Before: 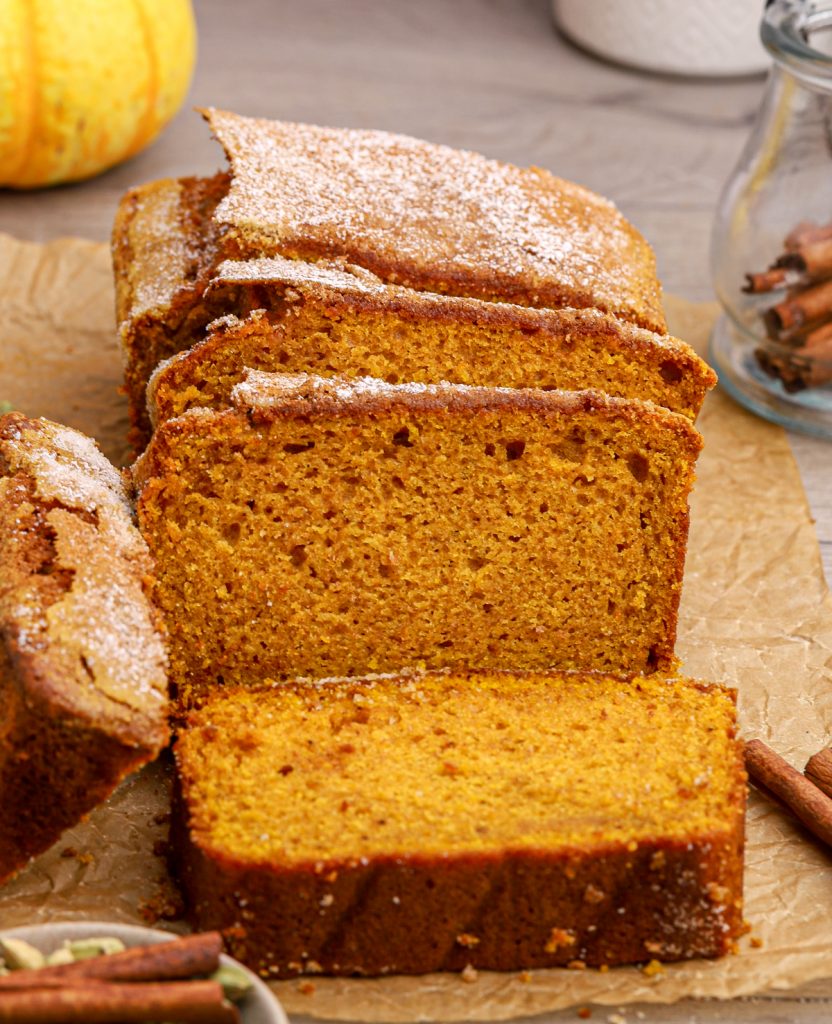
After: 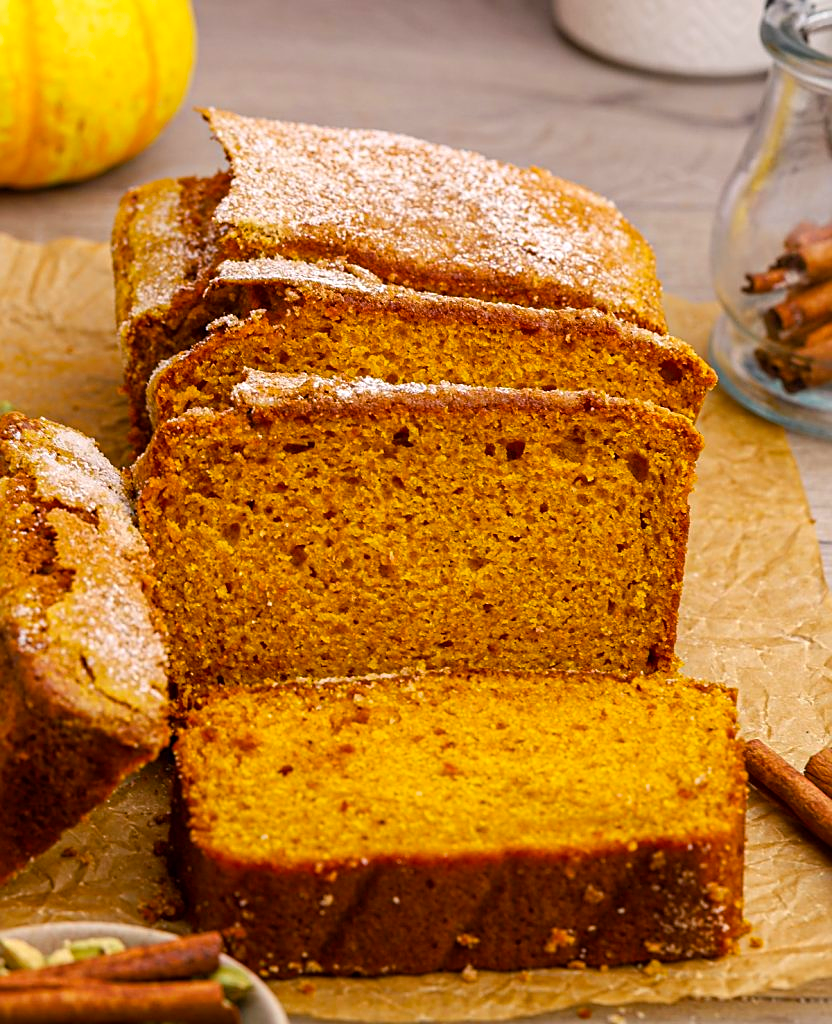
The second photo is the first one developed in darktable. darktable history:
color balance rgb: perceptual saturation grading › global saturation 20%, global vibrance 20%
sharpen: on, module defaults
